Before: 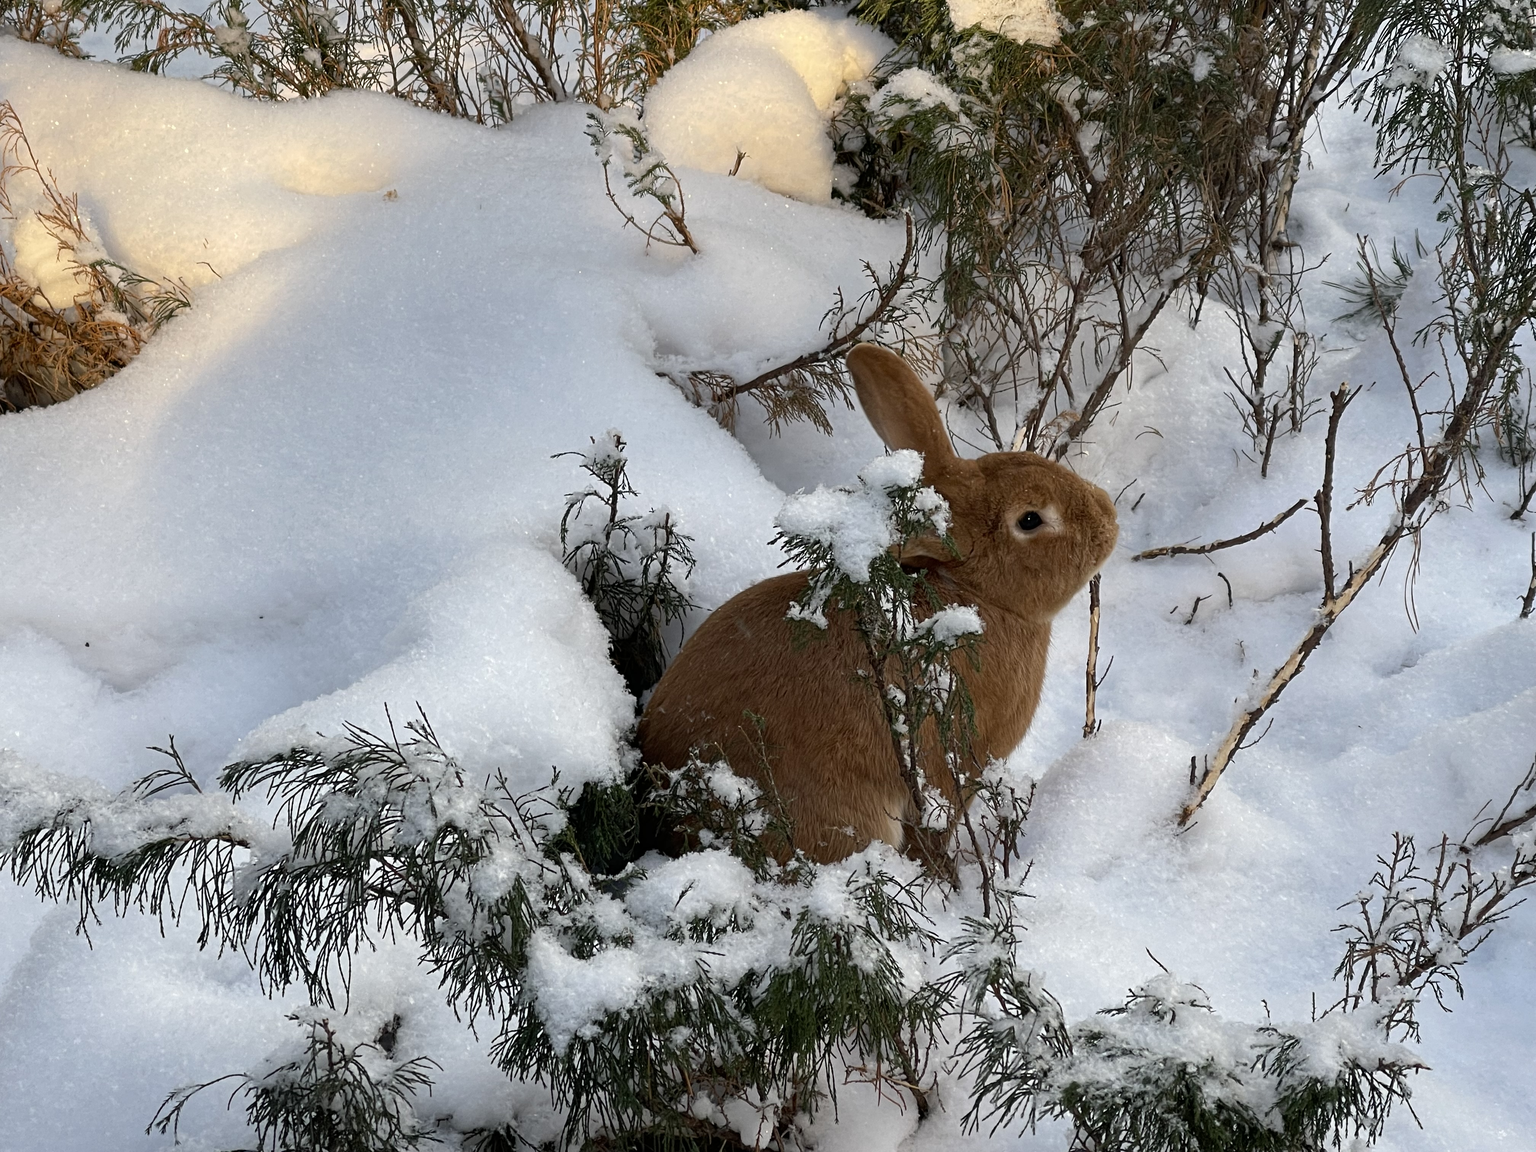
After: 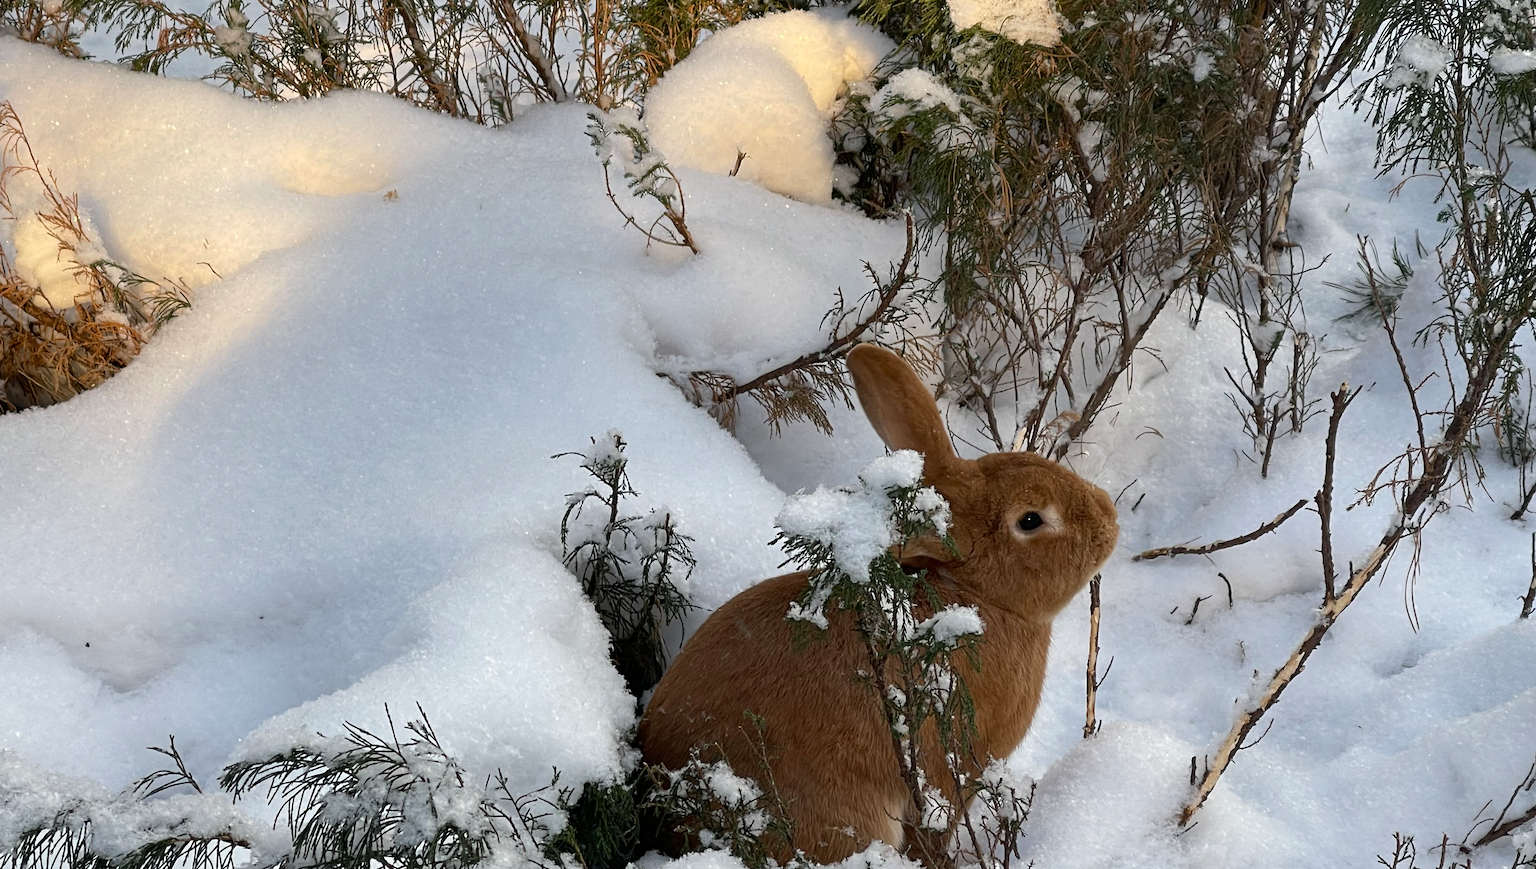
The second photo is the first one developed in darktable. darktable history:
crop: bottom 24.506%
